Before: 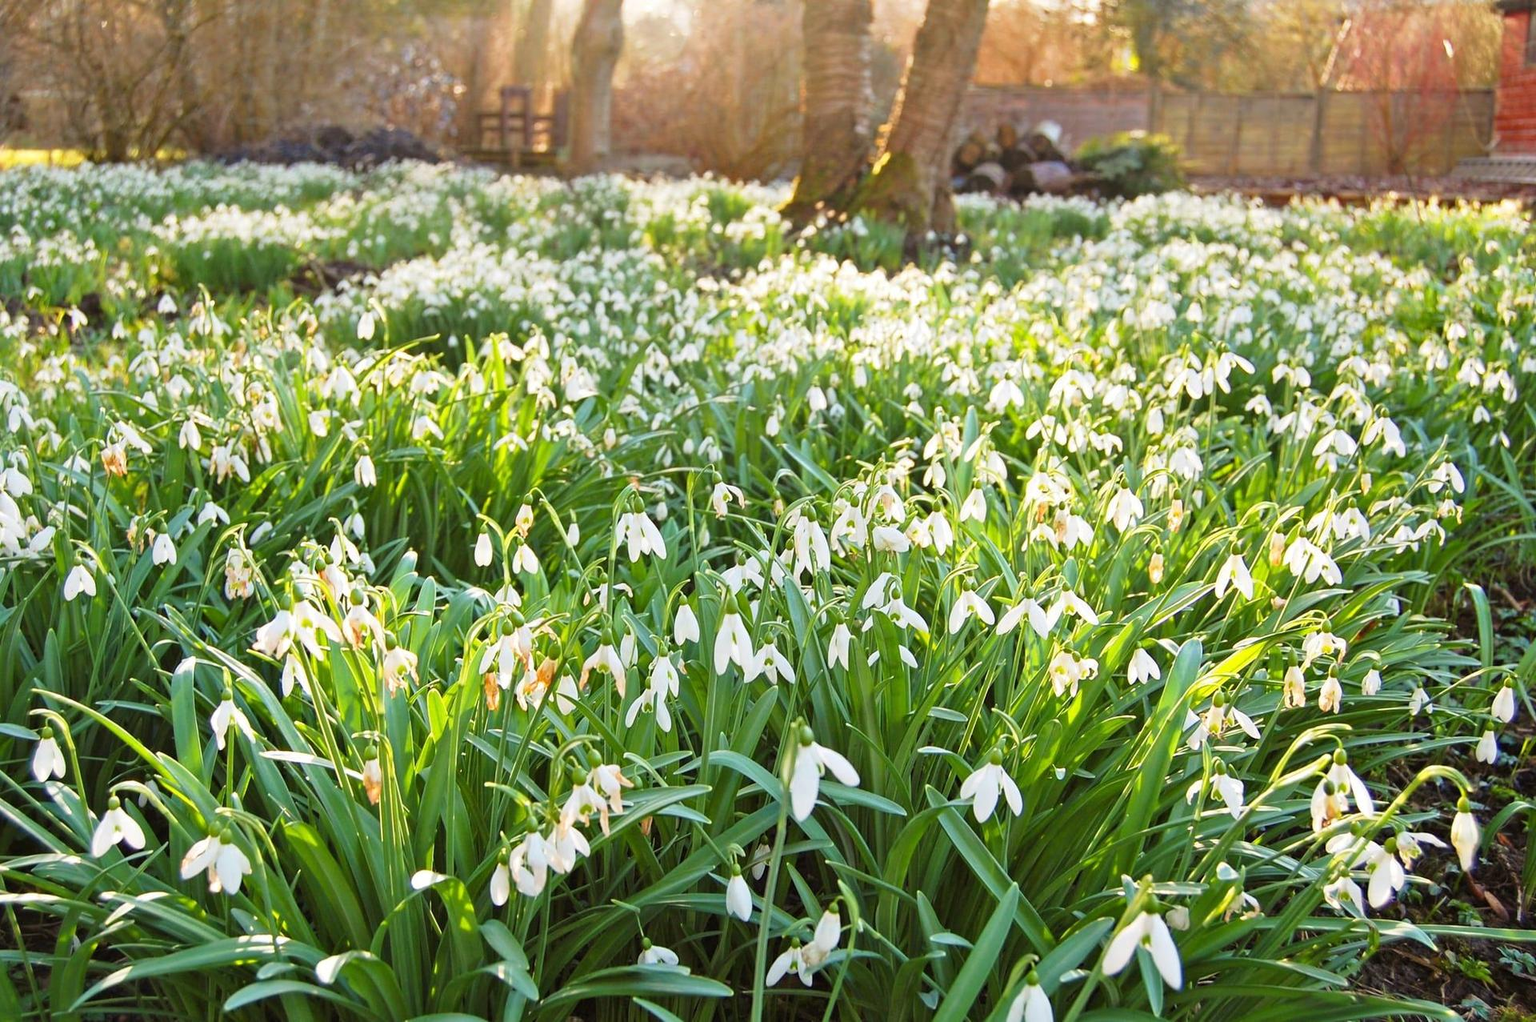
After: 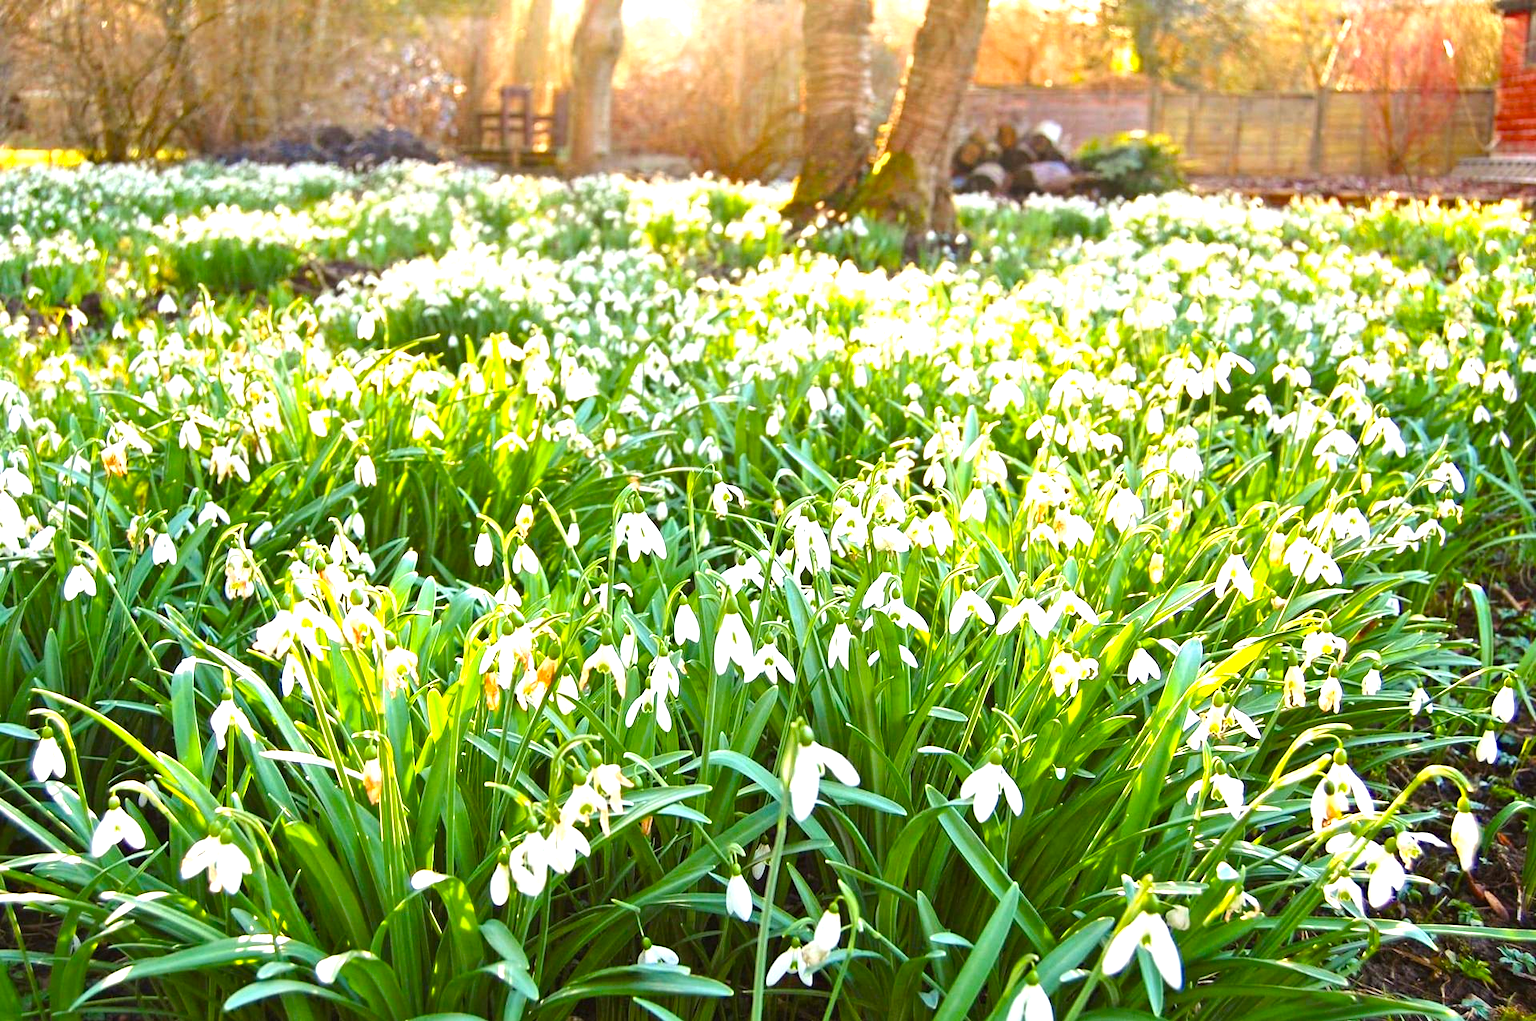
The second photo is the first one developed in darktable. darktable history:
color balance rgb: linear chroma grading › shadows 16%, perceptual saturation grading › global saturation 8%, perceptual saturation grading › shadows 4%, perceptual brilliance grading › global brilliance 2%, perceptual brilliance grading › highlights 8%, perceptual brilliance grading › shadows -4%, global vibrance 16%, saturation formula JzAzBz (2021)
exposure: black level correction 0, exposure 0.7 EV, compensate exposure bias true, compensate highlight preservation false
